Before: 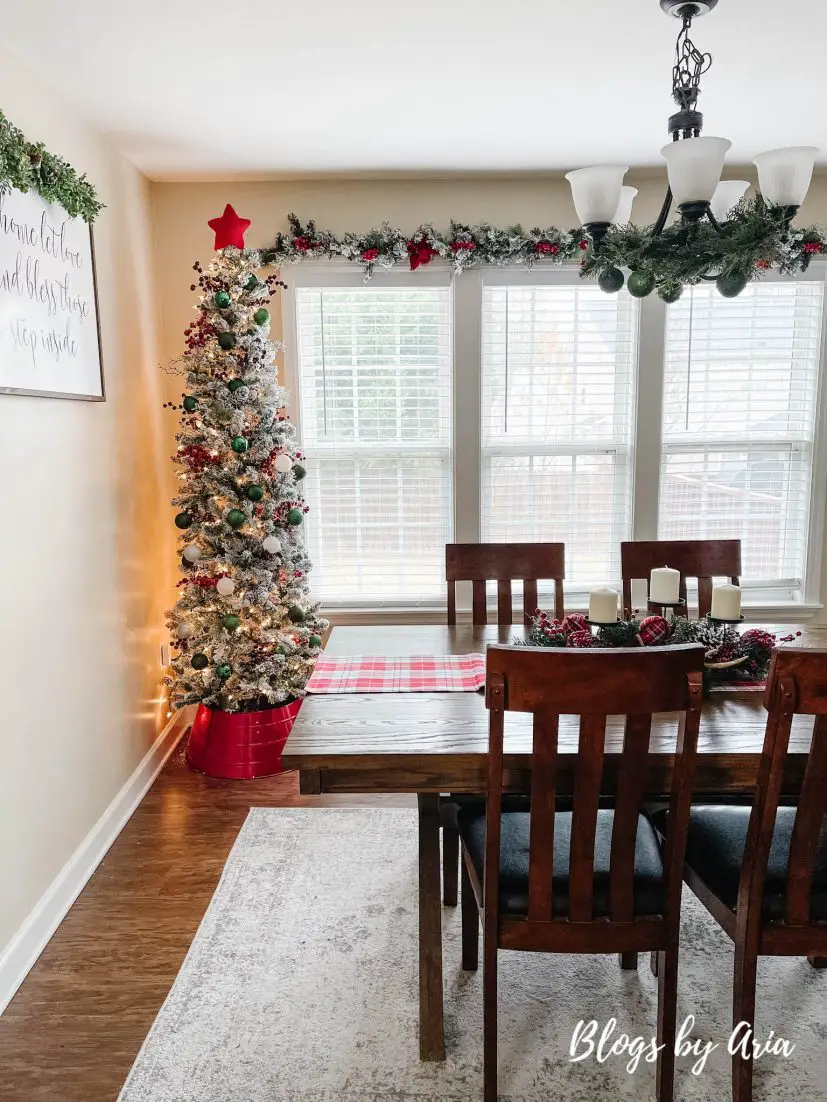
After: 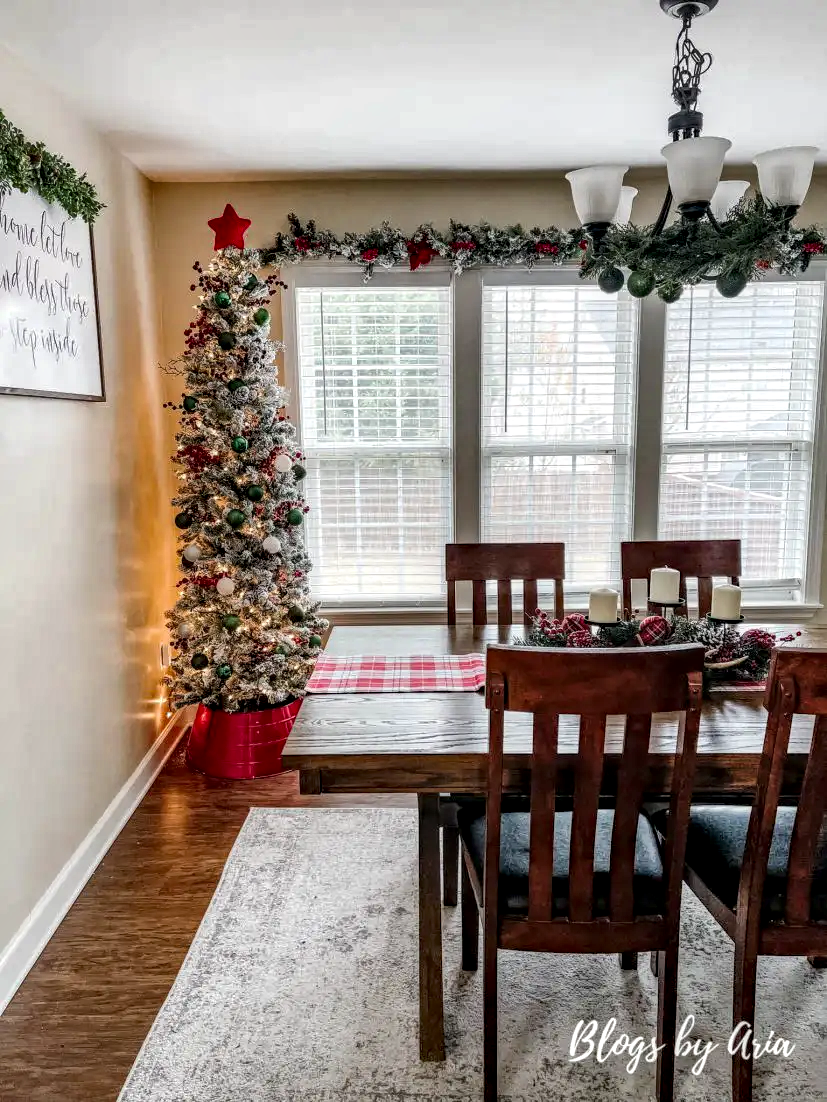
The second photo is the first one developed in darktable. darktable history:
local contrast: highlights 20%, detail 150%
haze removal: compatibility mode true, adaptive false
shadows and highlights: soften with gaussian
